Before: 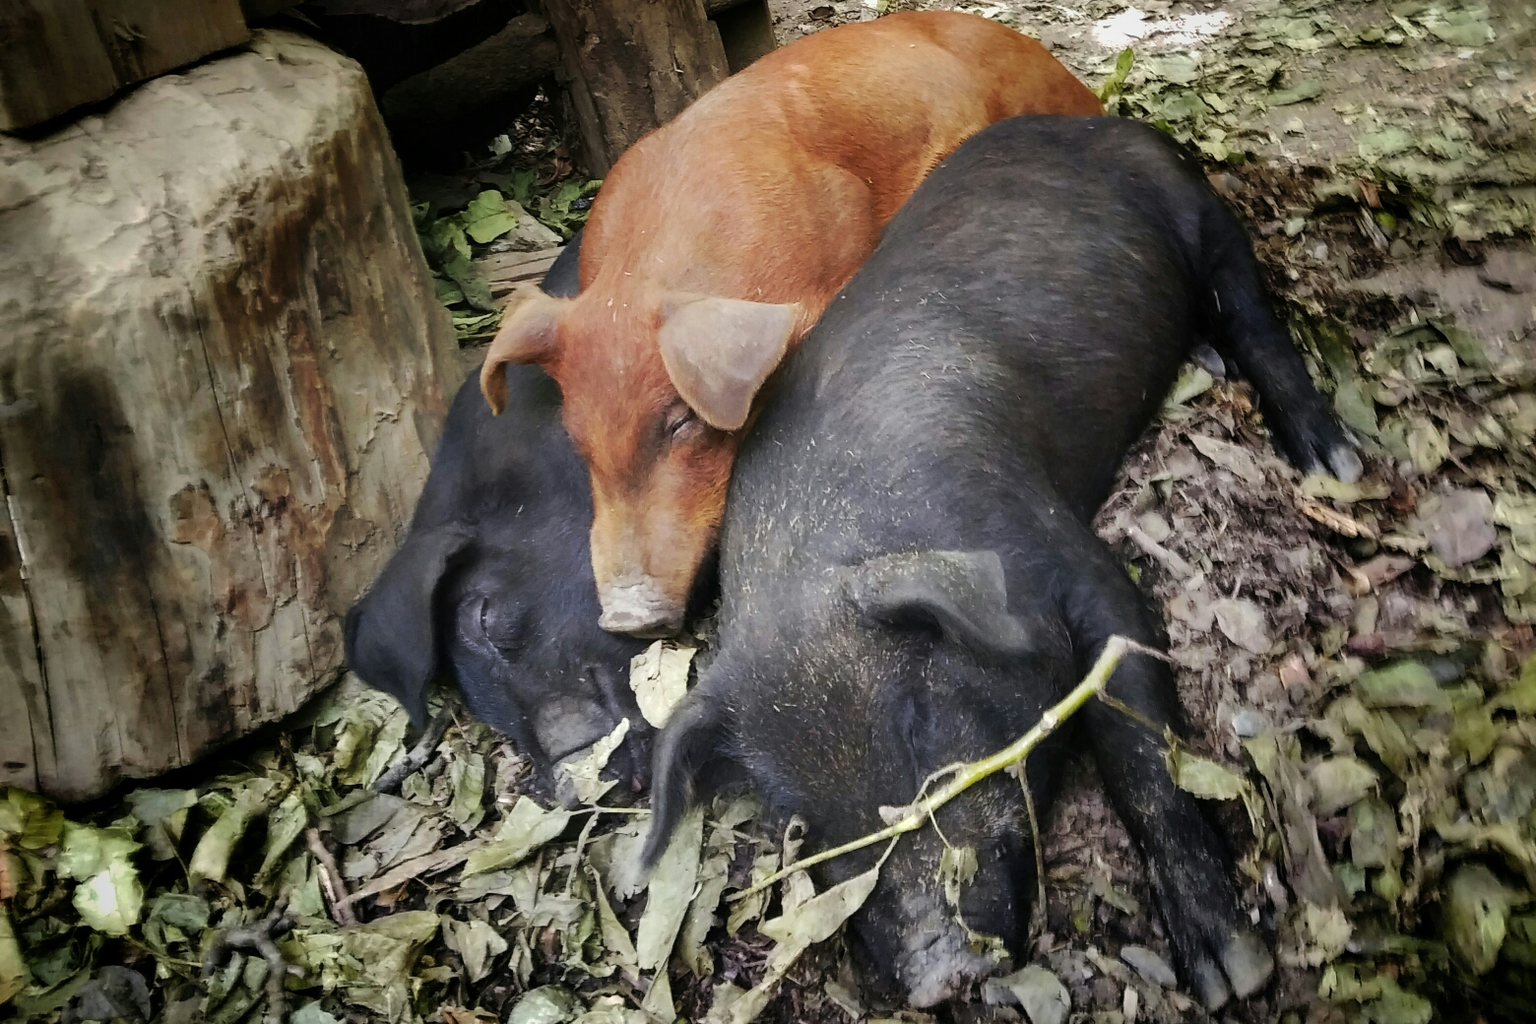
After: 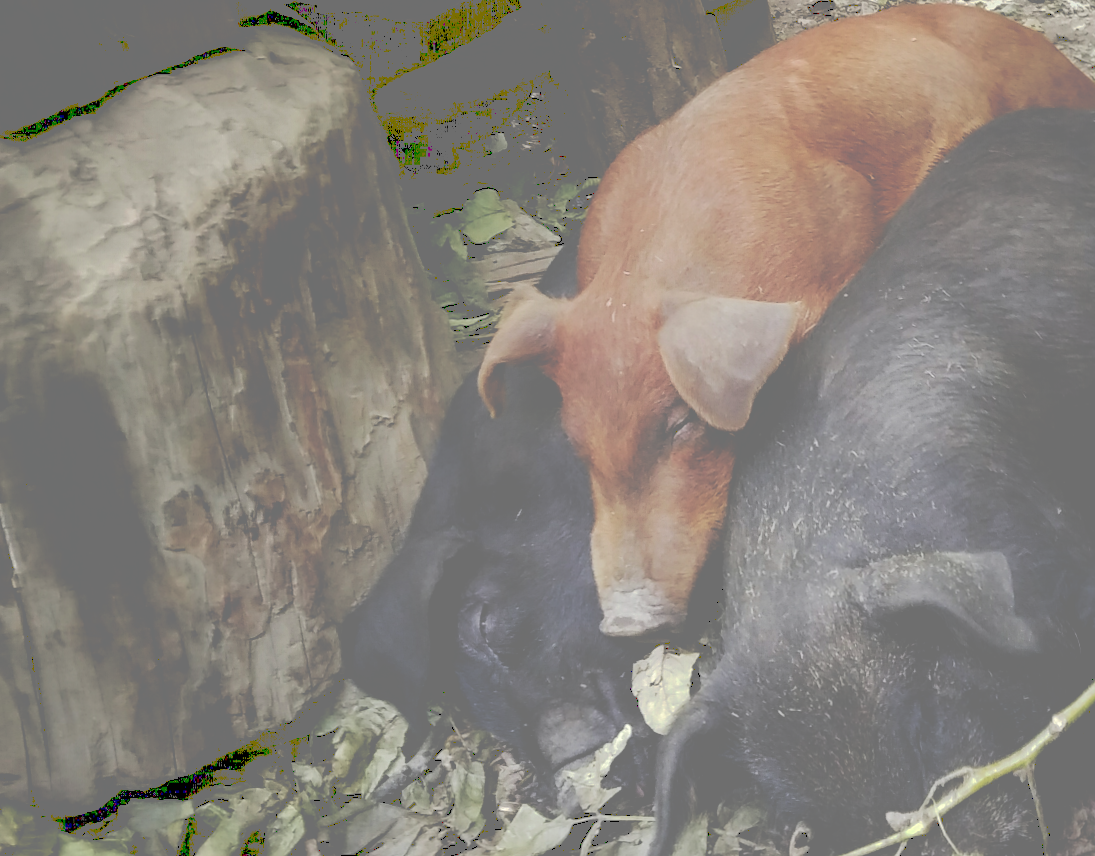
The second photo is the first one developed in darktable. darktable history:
crop: right 28.885%, bottom 16.626%
rotate and perspective: rotation -0.45°, automatic cropping original format, crop left 0.008, crop right 0.992, crop top 0.012, crop bottom 0.988
tone curve: curves: ch0 [(0, 0) (0.003, 0.464) (0.011, 0.464) (0.025, 0.464) (0.044, 0.464) (0.069, 0.464) (0.1, 0.463) (0.136, 0.463) (0.177, 0.464) (0.224, 0.469) (0.277, 0.482) (0.335, 0.501) (0.399, 0.53) (0.468, 0.567) (0.543, 0.61) (0.623, 0.663) (0.709, 0.718) (0.801, 0.779) (0.898, 0.842) (1, 1)], preserve colors none
